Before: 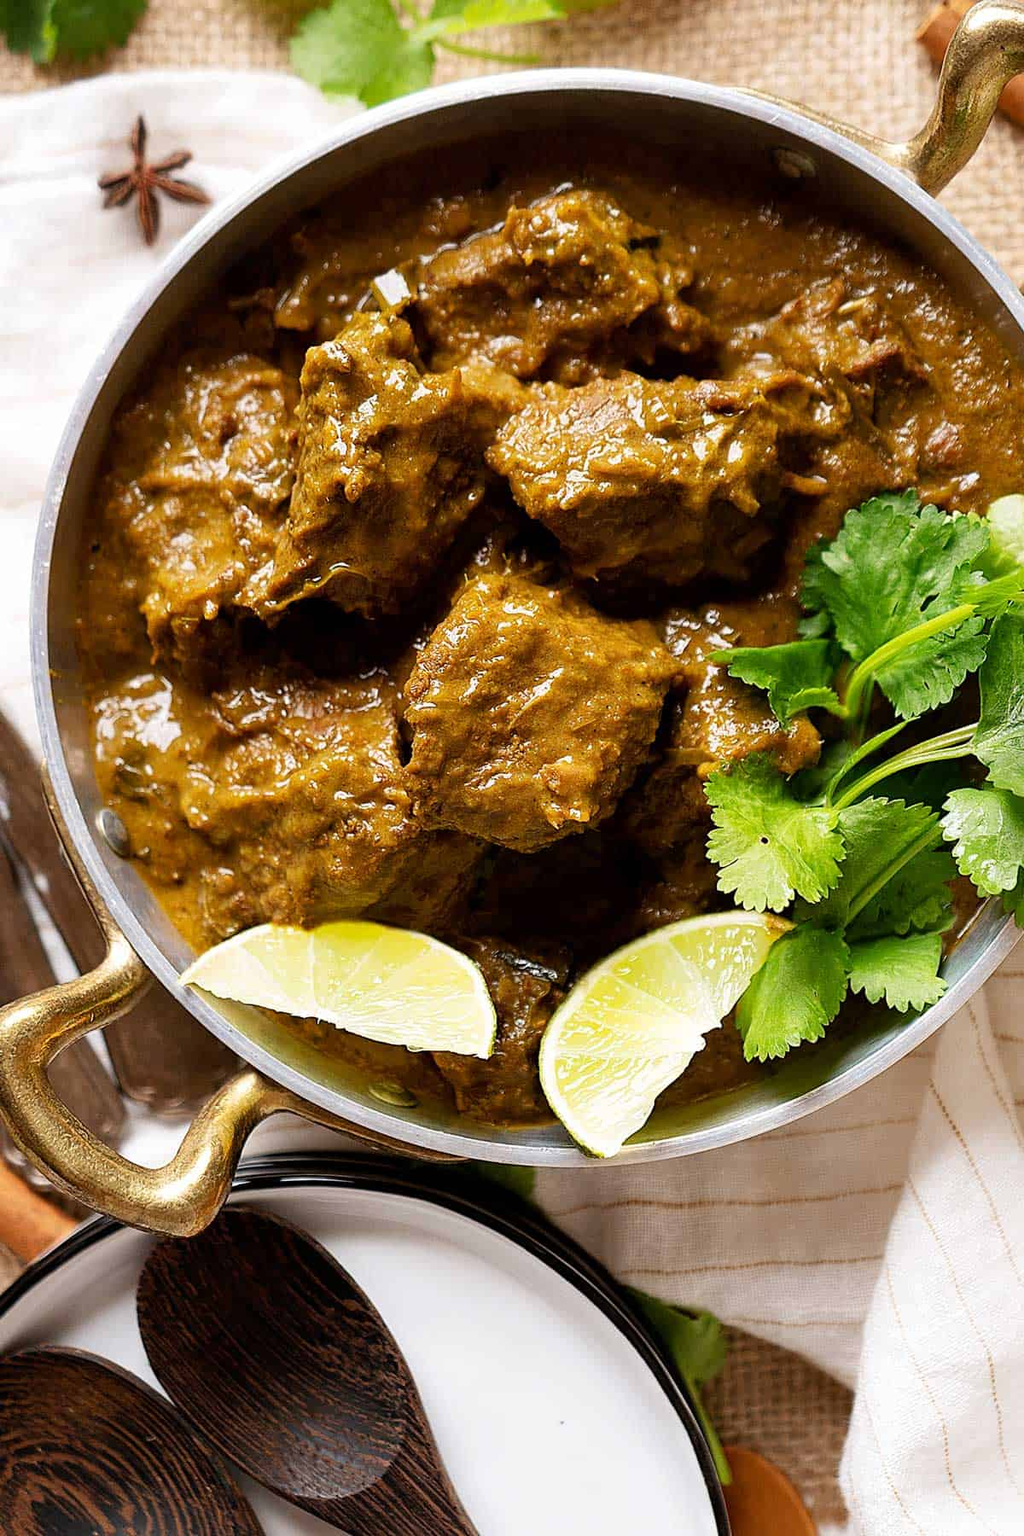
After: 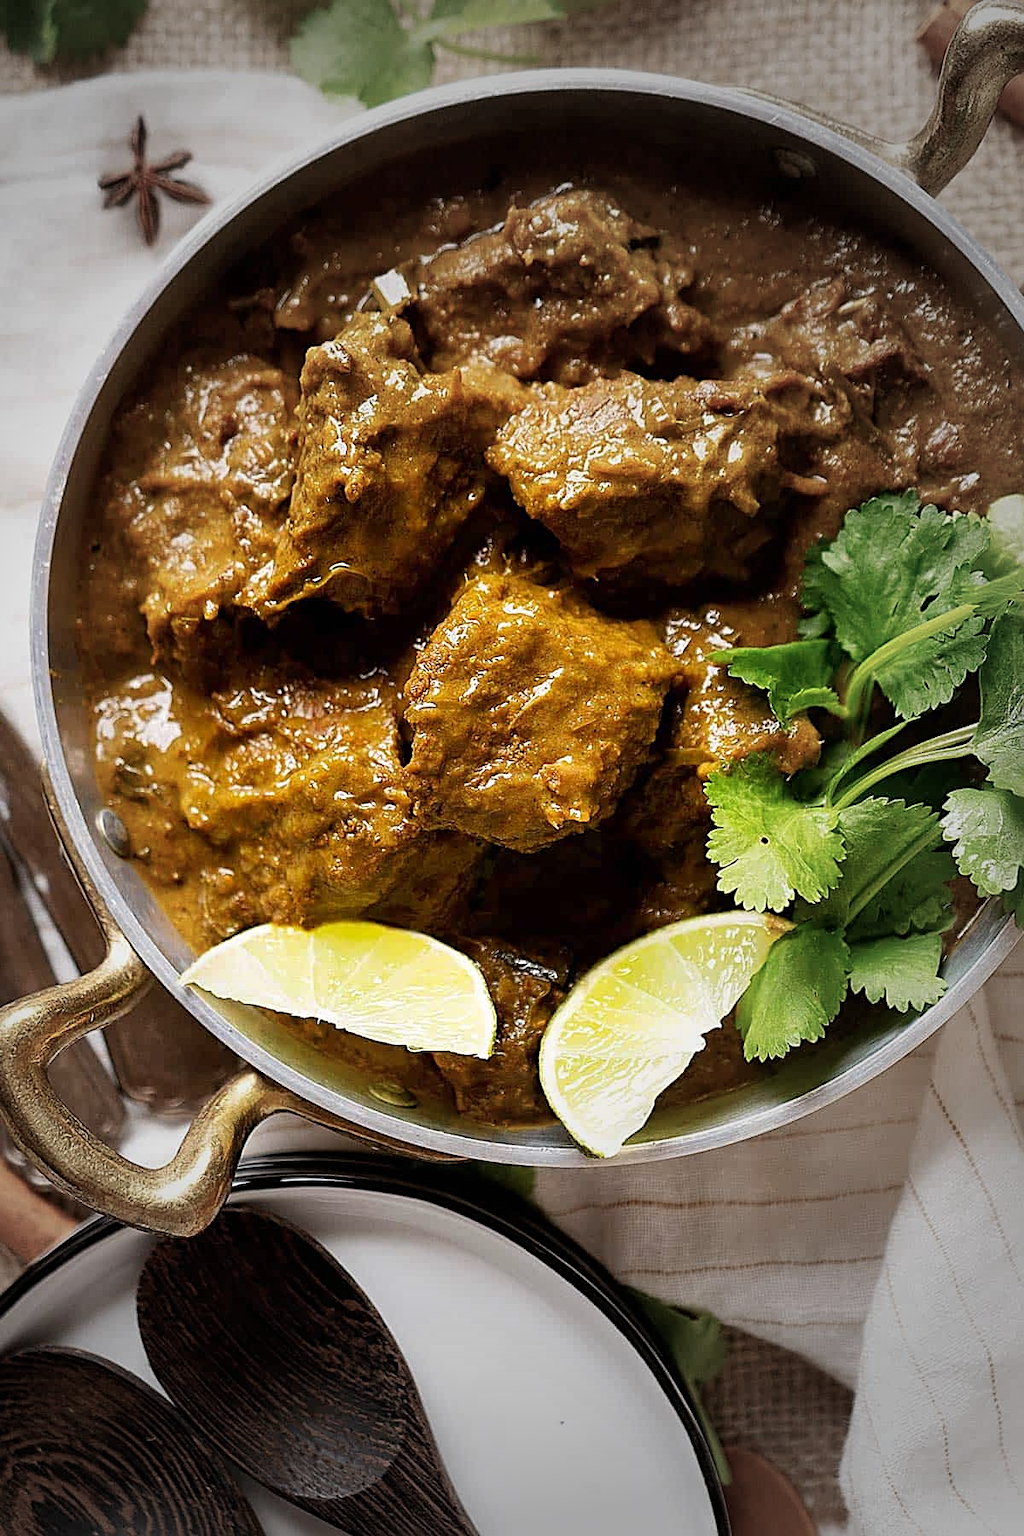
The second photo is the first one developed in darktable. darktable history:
vignetting: fall-off start 33.76%, fall-off radius 64.94%, brightness -0.575, center (-0.12, -0.002), width/height ratio 0.959
sharpen: radius 2.529, amount 0.323
